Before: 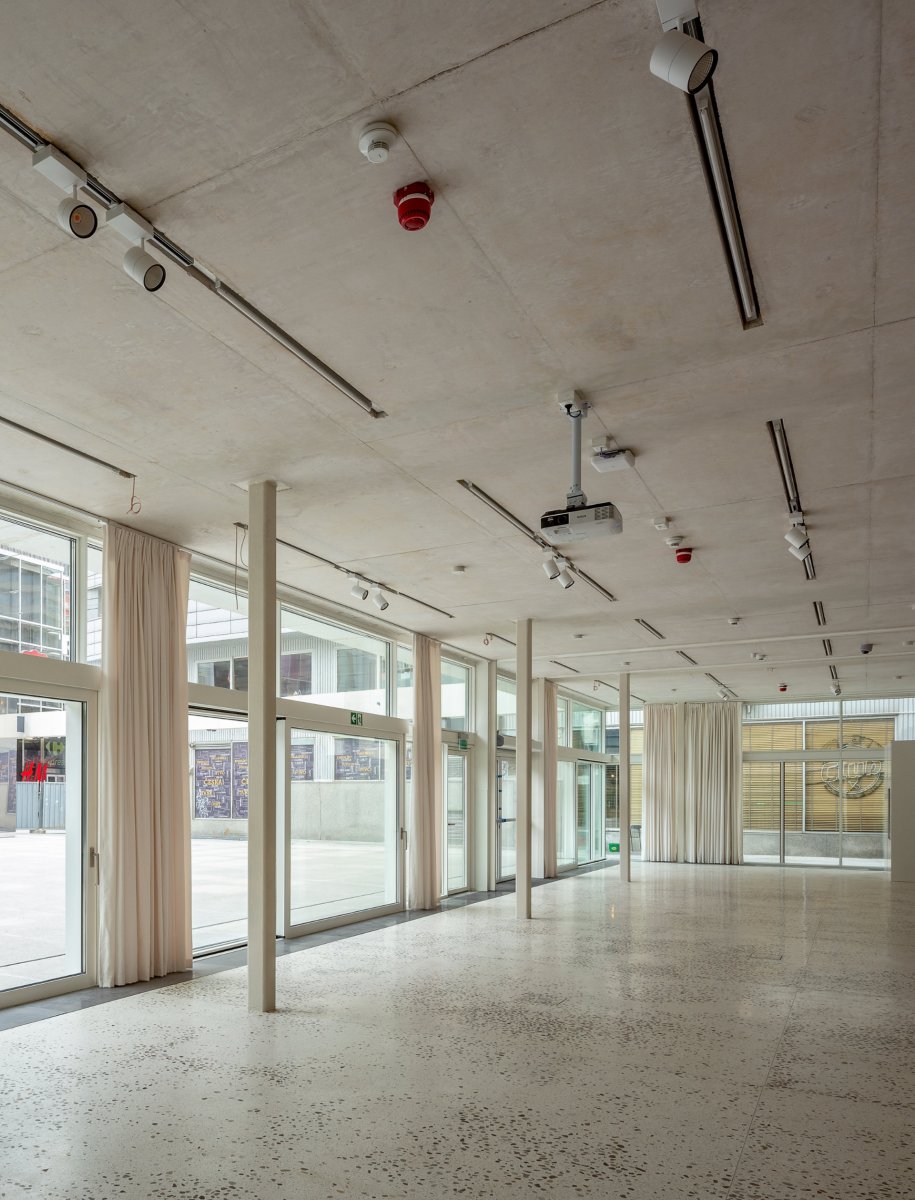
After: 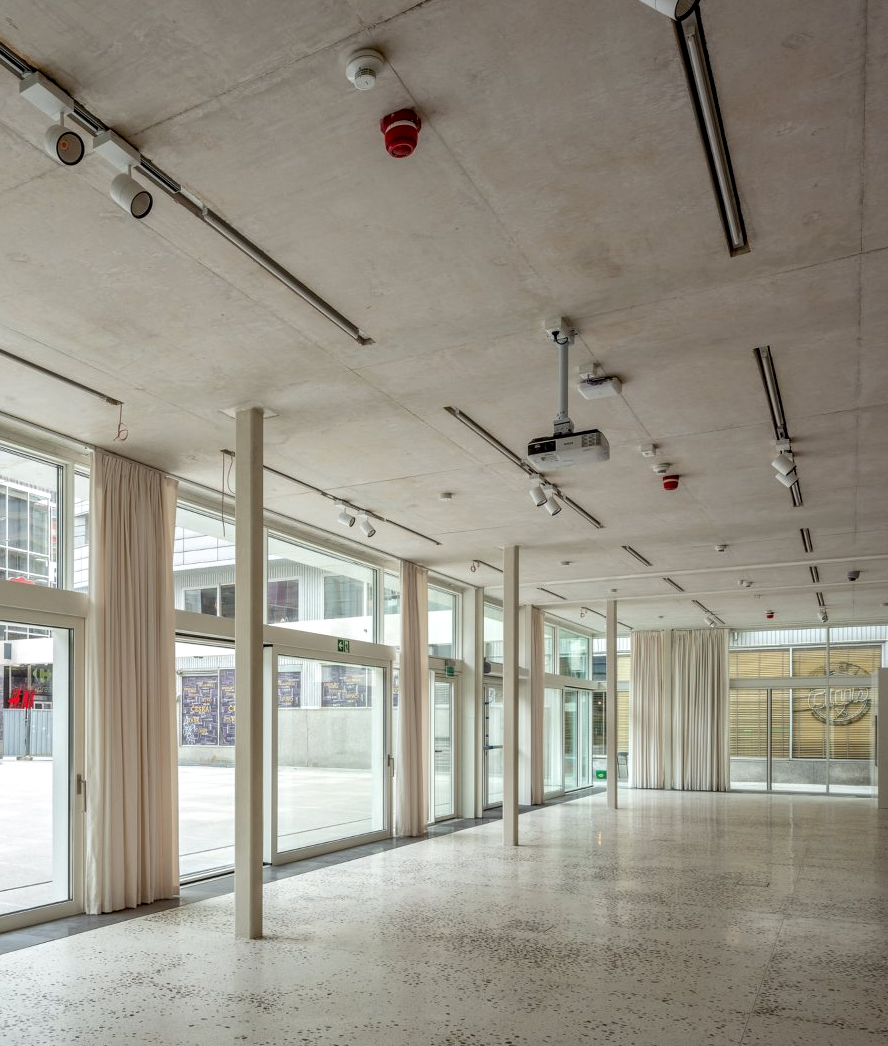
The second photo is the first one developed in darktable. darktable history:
local contrast: on, module defaults
crop: left 1.507%, top 6.147%, right 1.379%, bottom 6.637%
